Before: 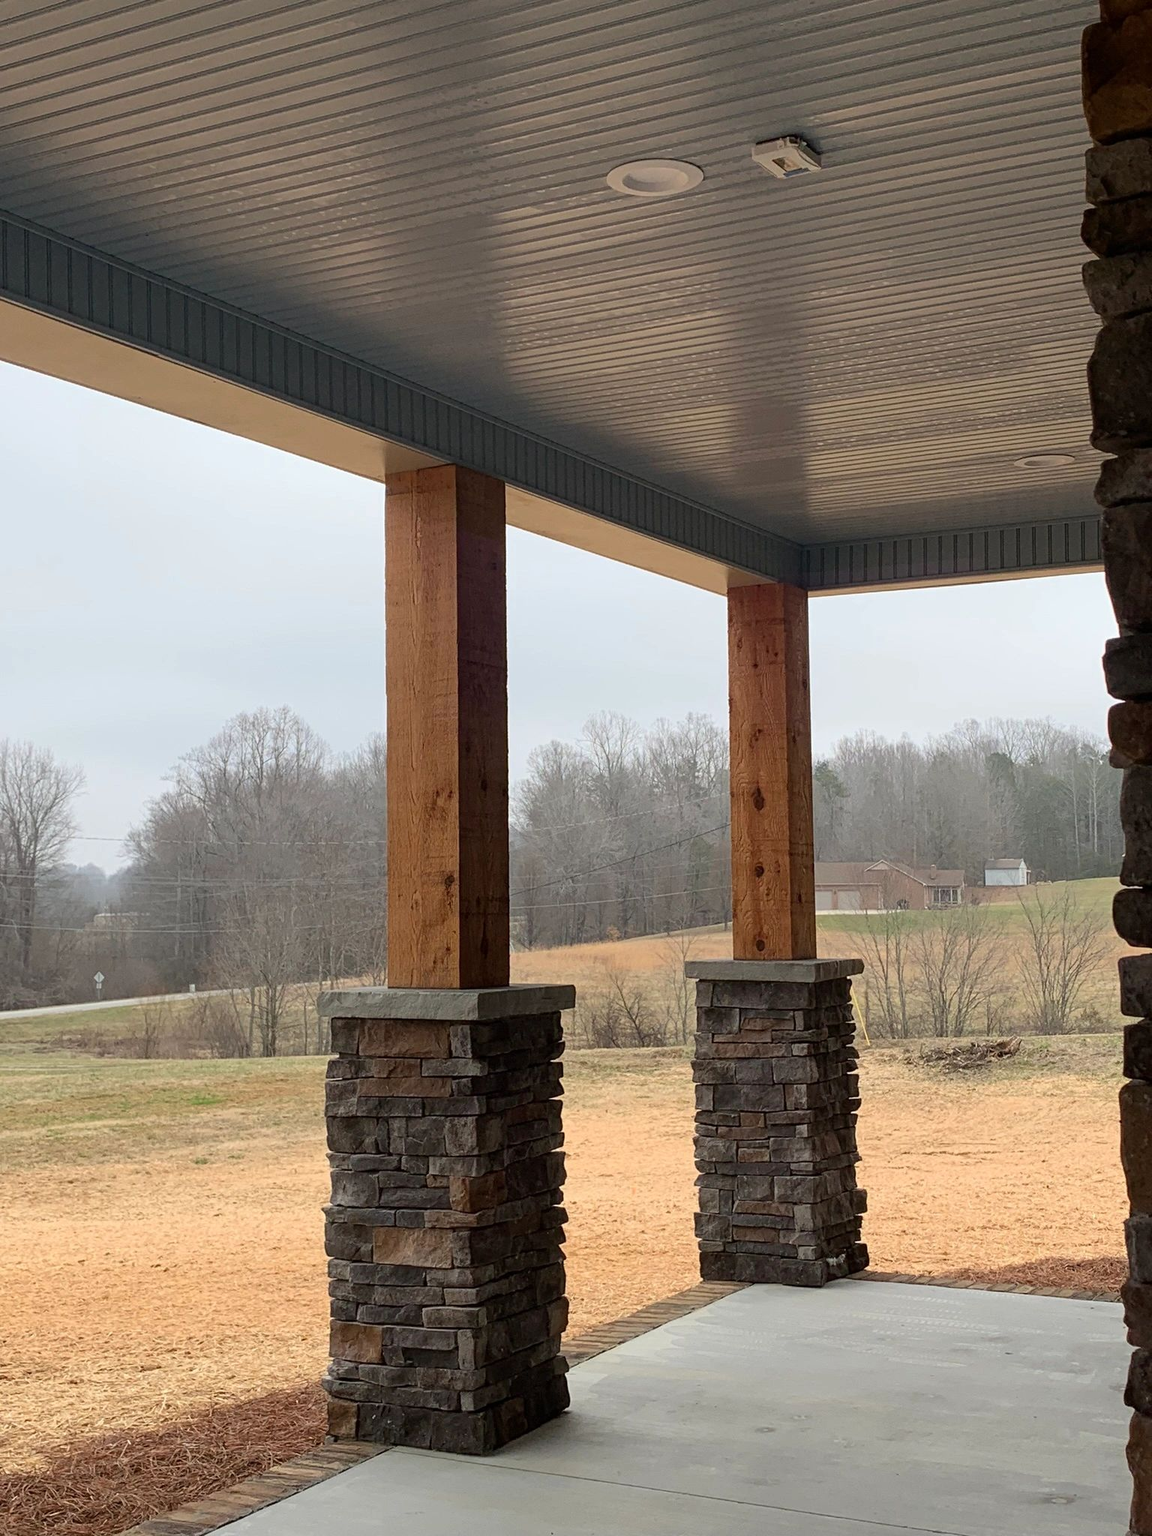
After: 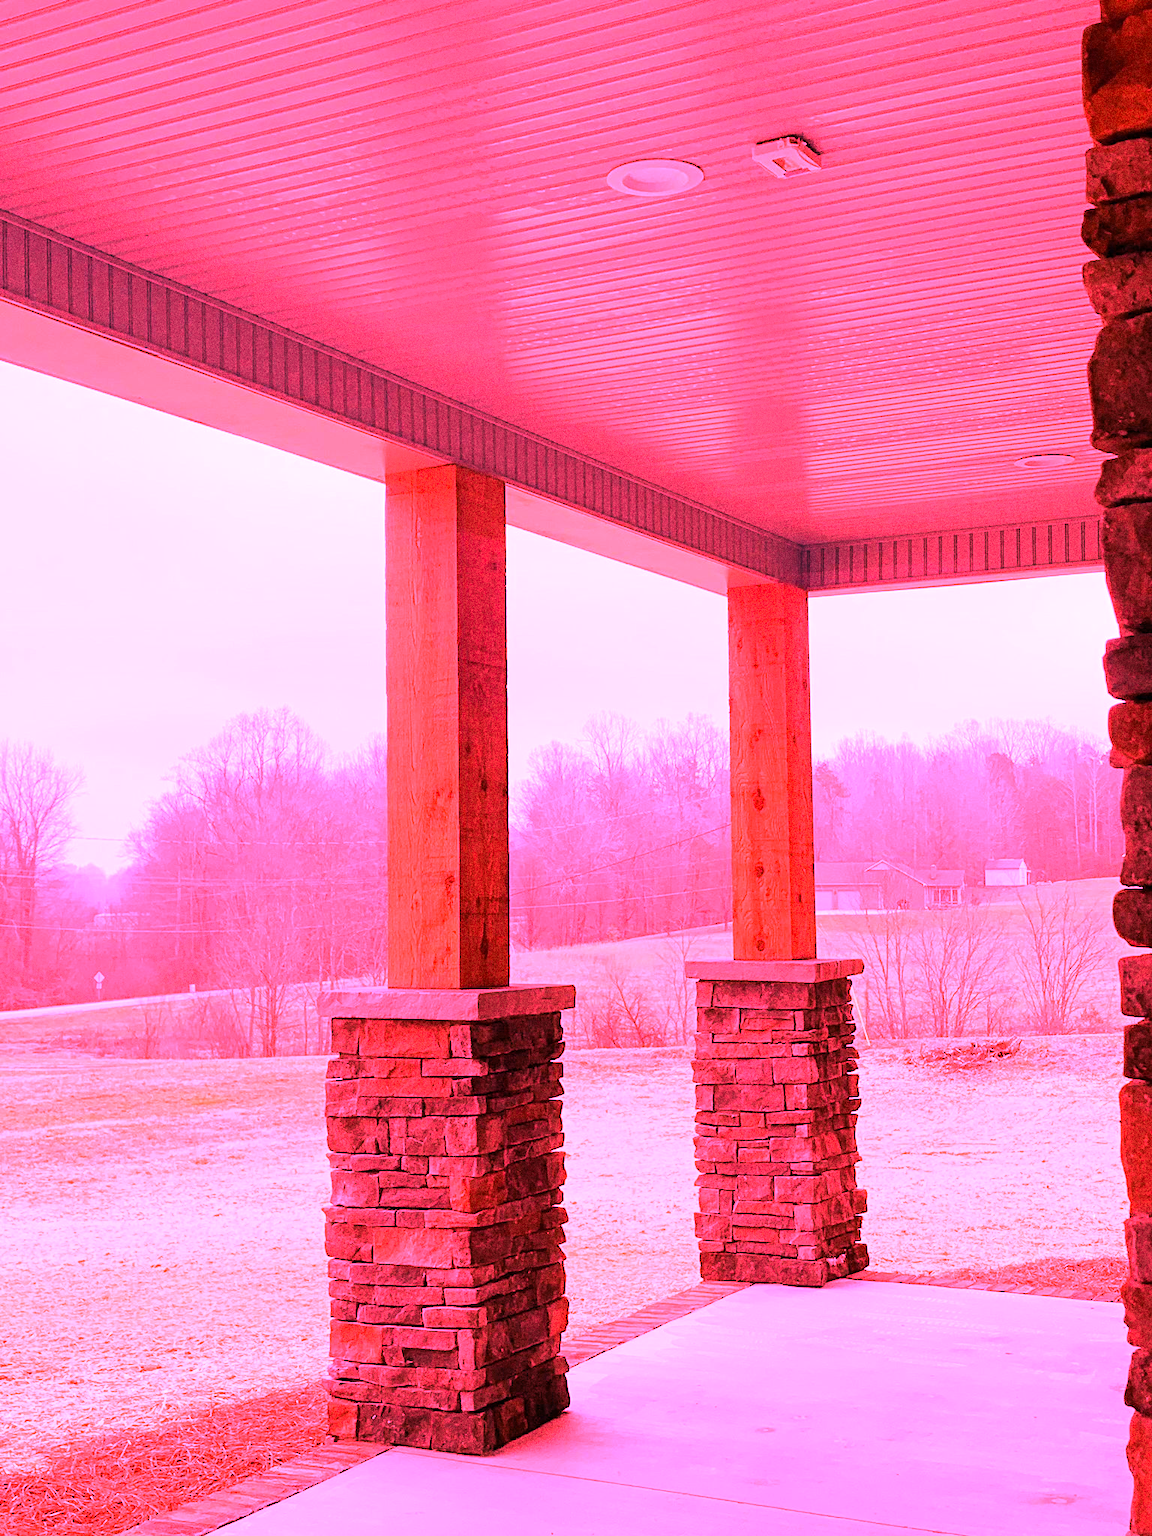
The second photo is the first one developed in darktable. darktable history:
grain: coarseness 0.09 ISO, strength 40%
white balance: red 4.26, blue 1.802
